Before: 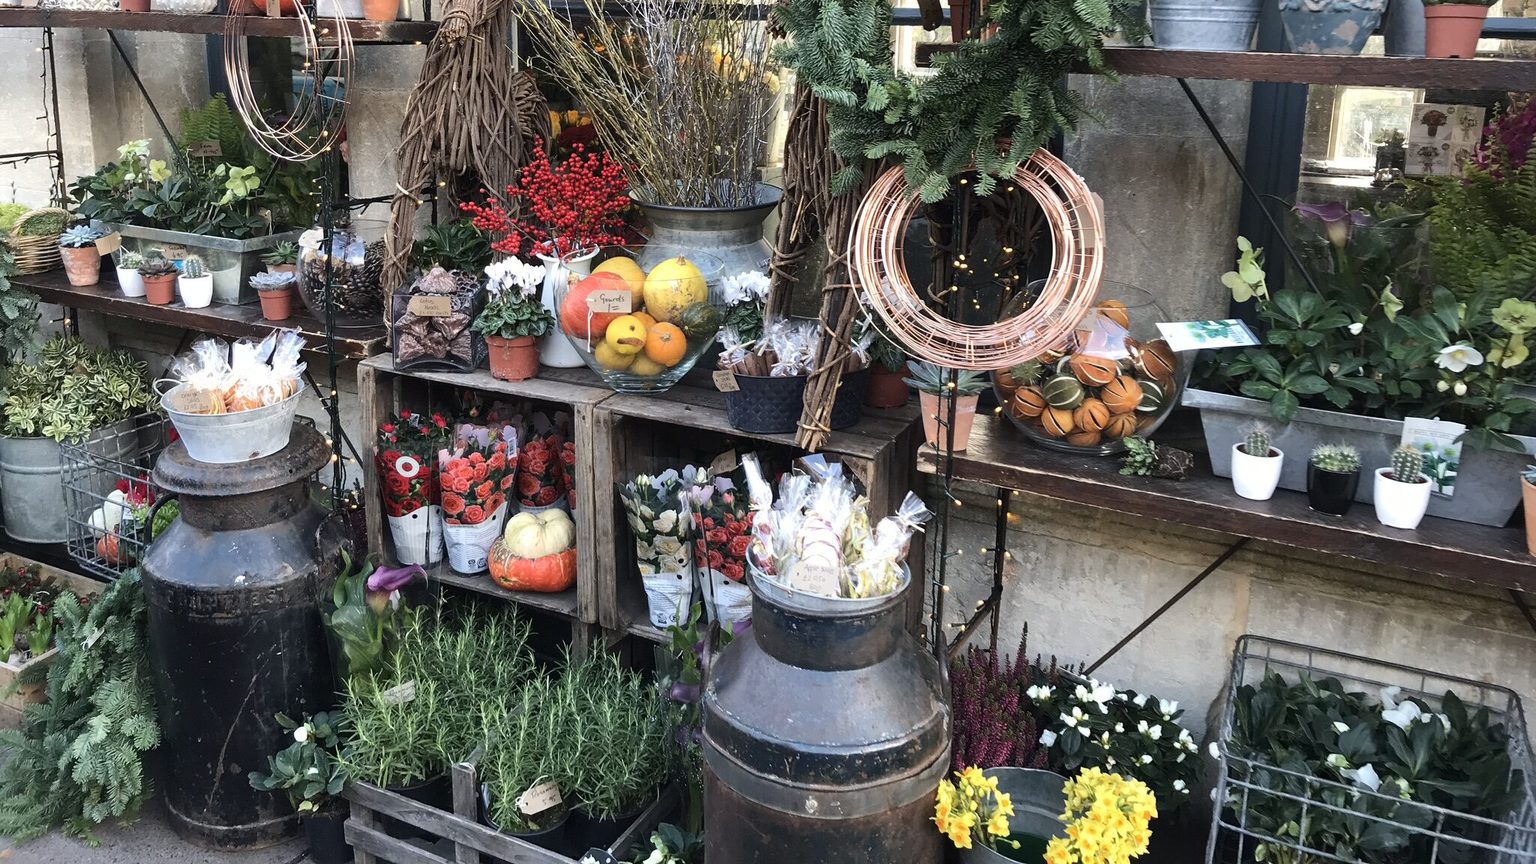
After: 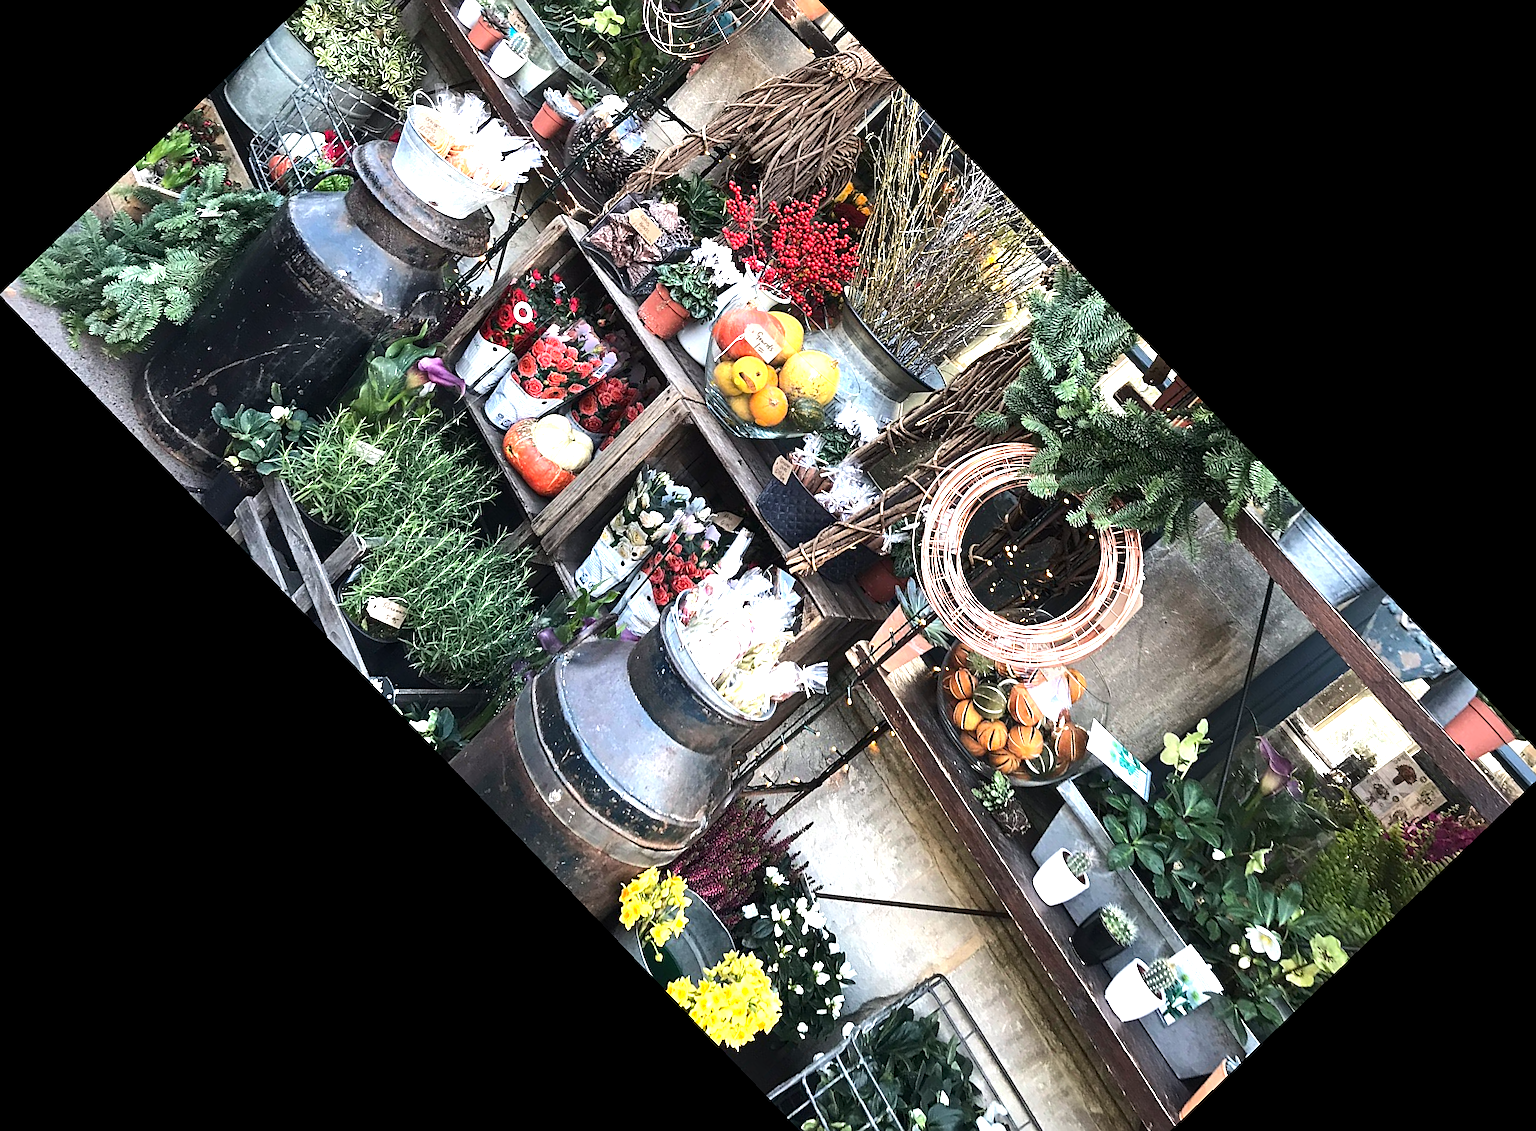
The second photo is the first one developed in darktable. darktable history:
exposure: exposure 0.64 EV, compensate highlight preservation false
tone equalizer: -8 EV -0.417 EV, -7 EV -0.389 EV, -6 EV -0.333 EV, -5 EV -0.222 EV, -3 EV 0.222 EV, -2 EV 0.333 EV, -1 EV 0.389 EV, +0 EV 0.417 EV, edges refinement/feathering 500, mask exposure compensation -1.57 EV, preserve details no
crop and rotate: angle -46.26°, top 16.234%, right 0.912%, bottom 11.704%
sharpen: on, module defaults
